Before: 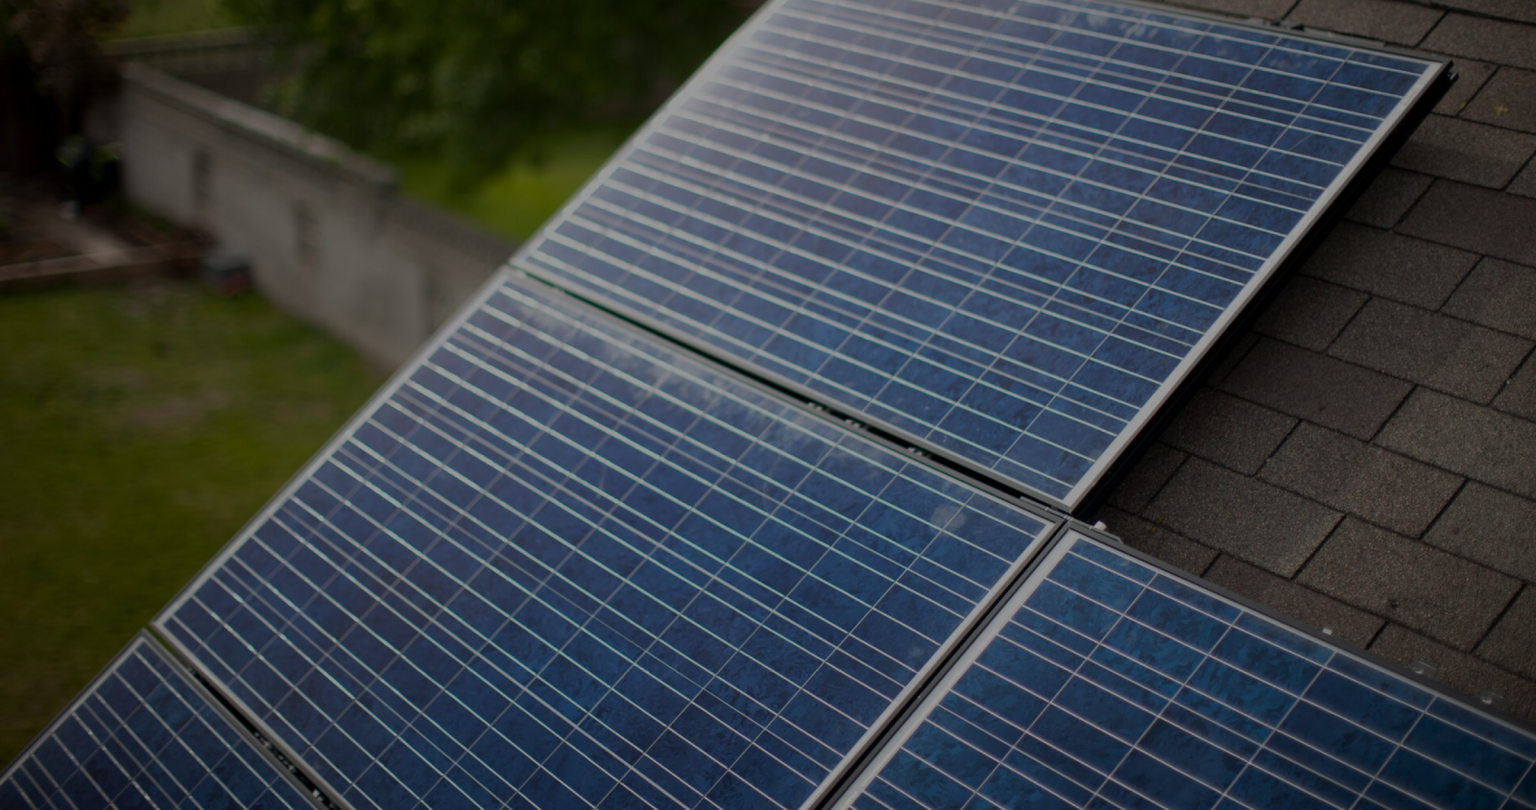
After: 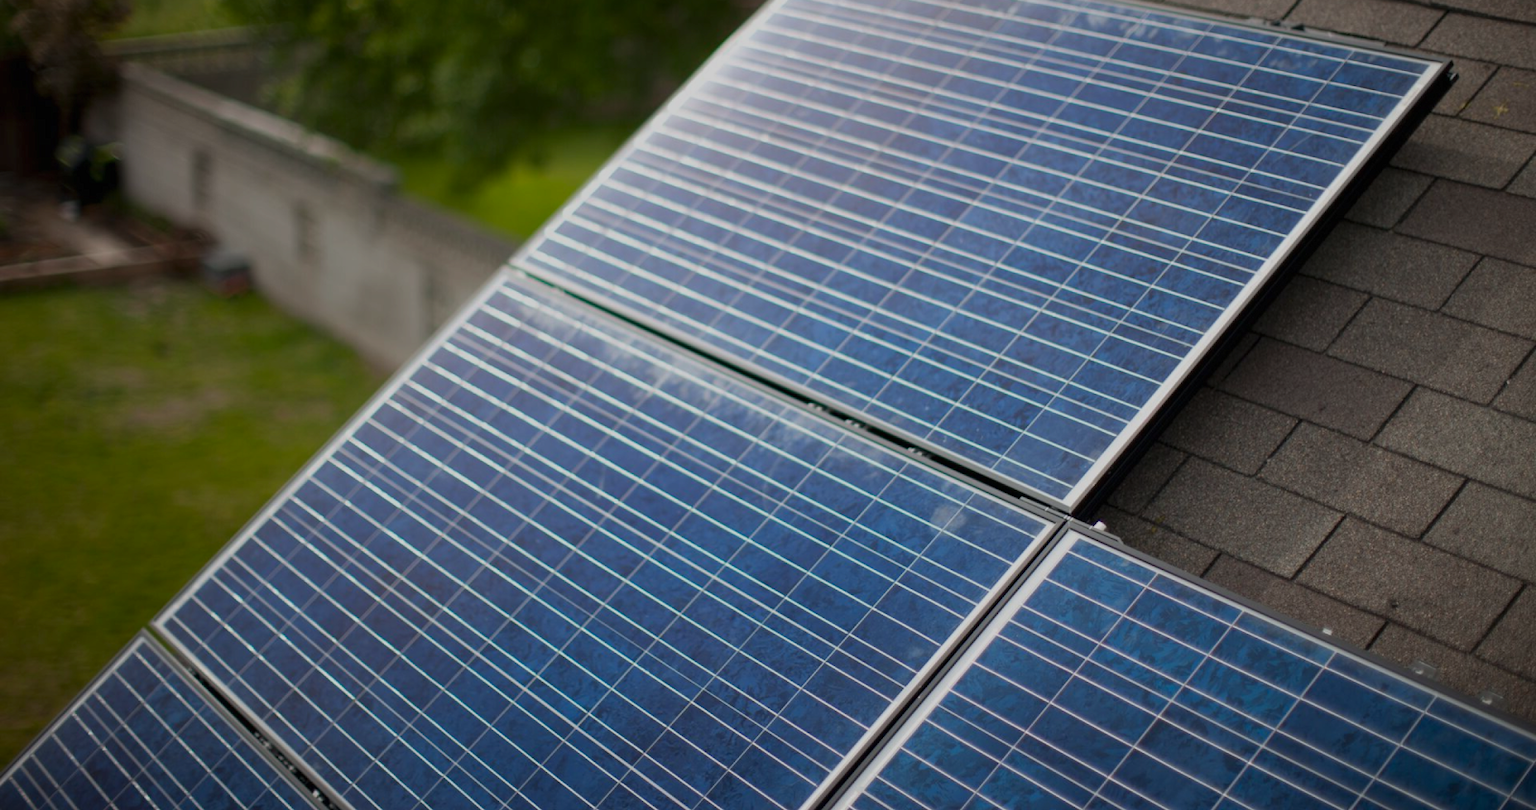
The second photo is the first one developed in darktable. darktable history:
vibrance: vibrance 75%
exposure: black level correction 0, exposure 0.953 EV, compensate exposure bias true, compensate highlight preservation false
